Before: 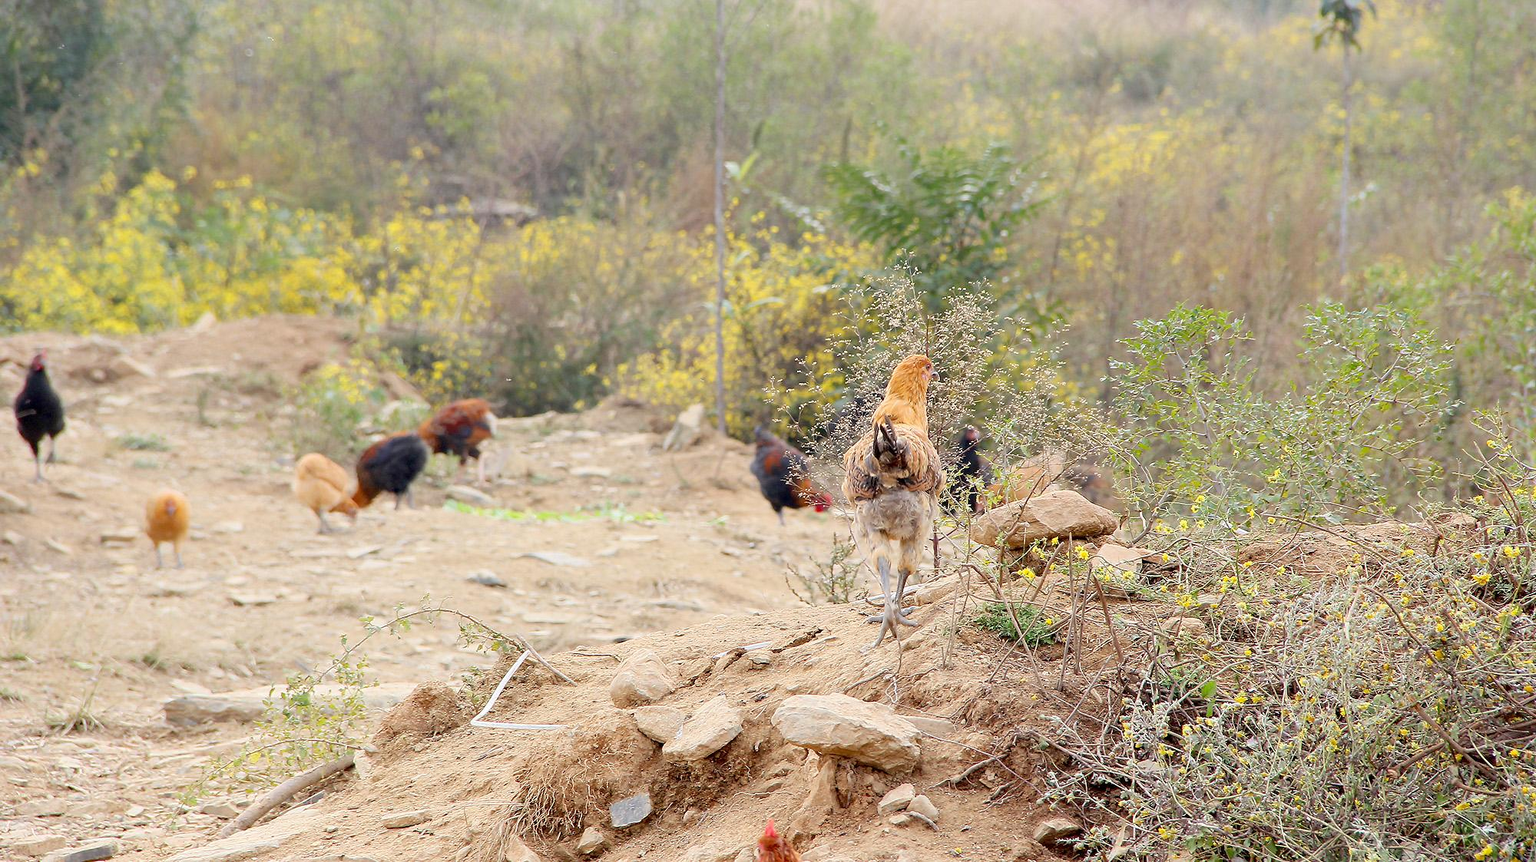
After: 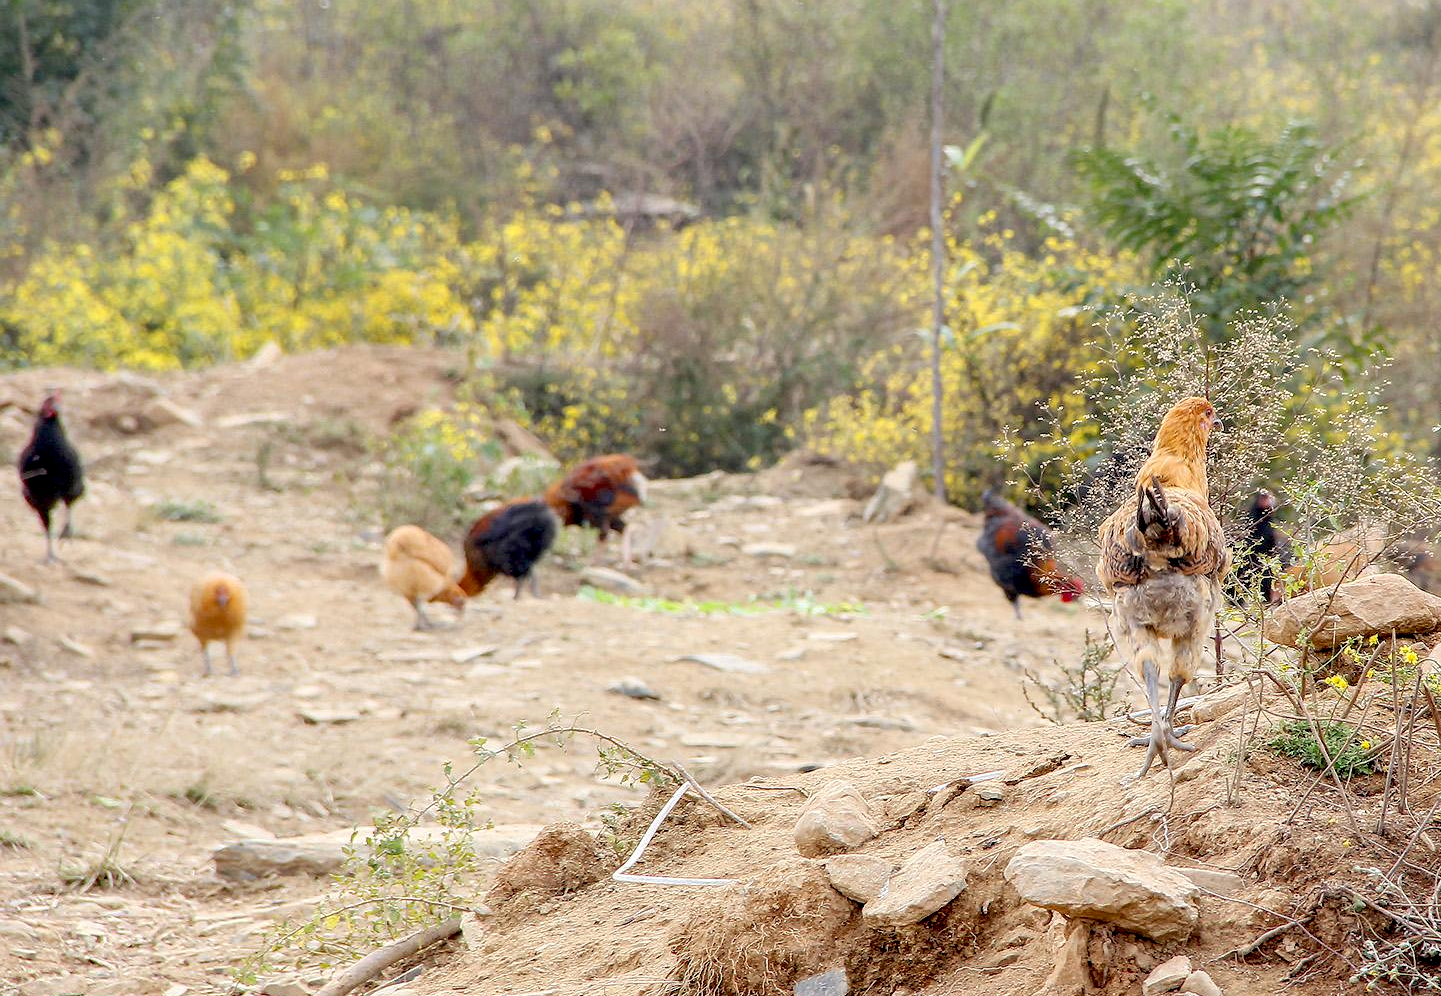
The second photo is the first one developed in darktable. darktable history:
local contrast: detail 130%
exposure: black level correction 0.009, compensate exposure bias true, compensate highlight preservation false
crop: top 5.814%, right 27.906%, bottom 5.492%
